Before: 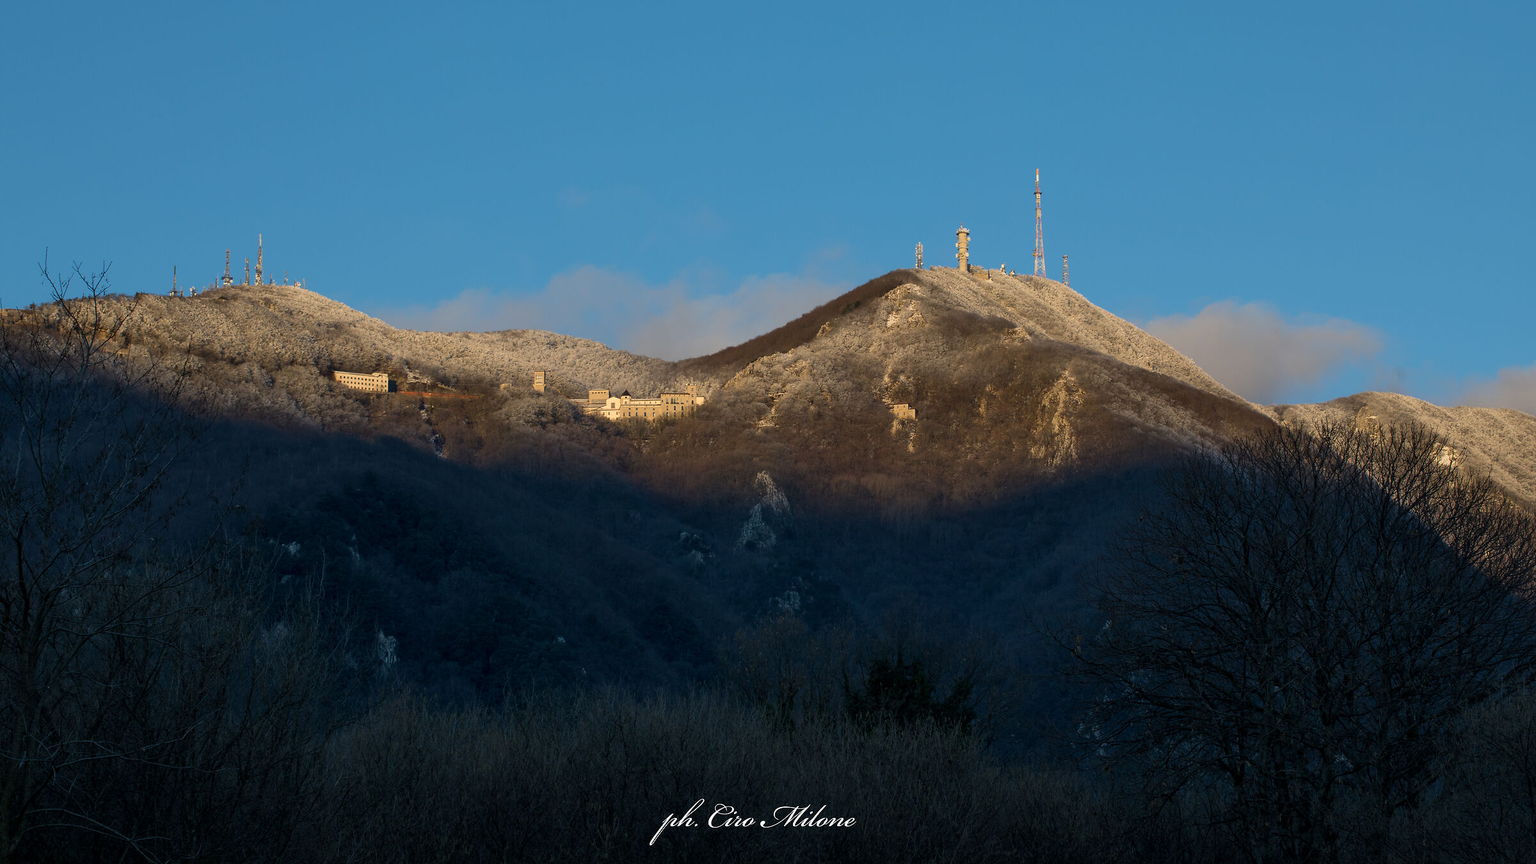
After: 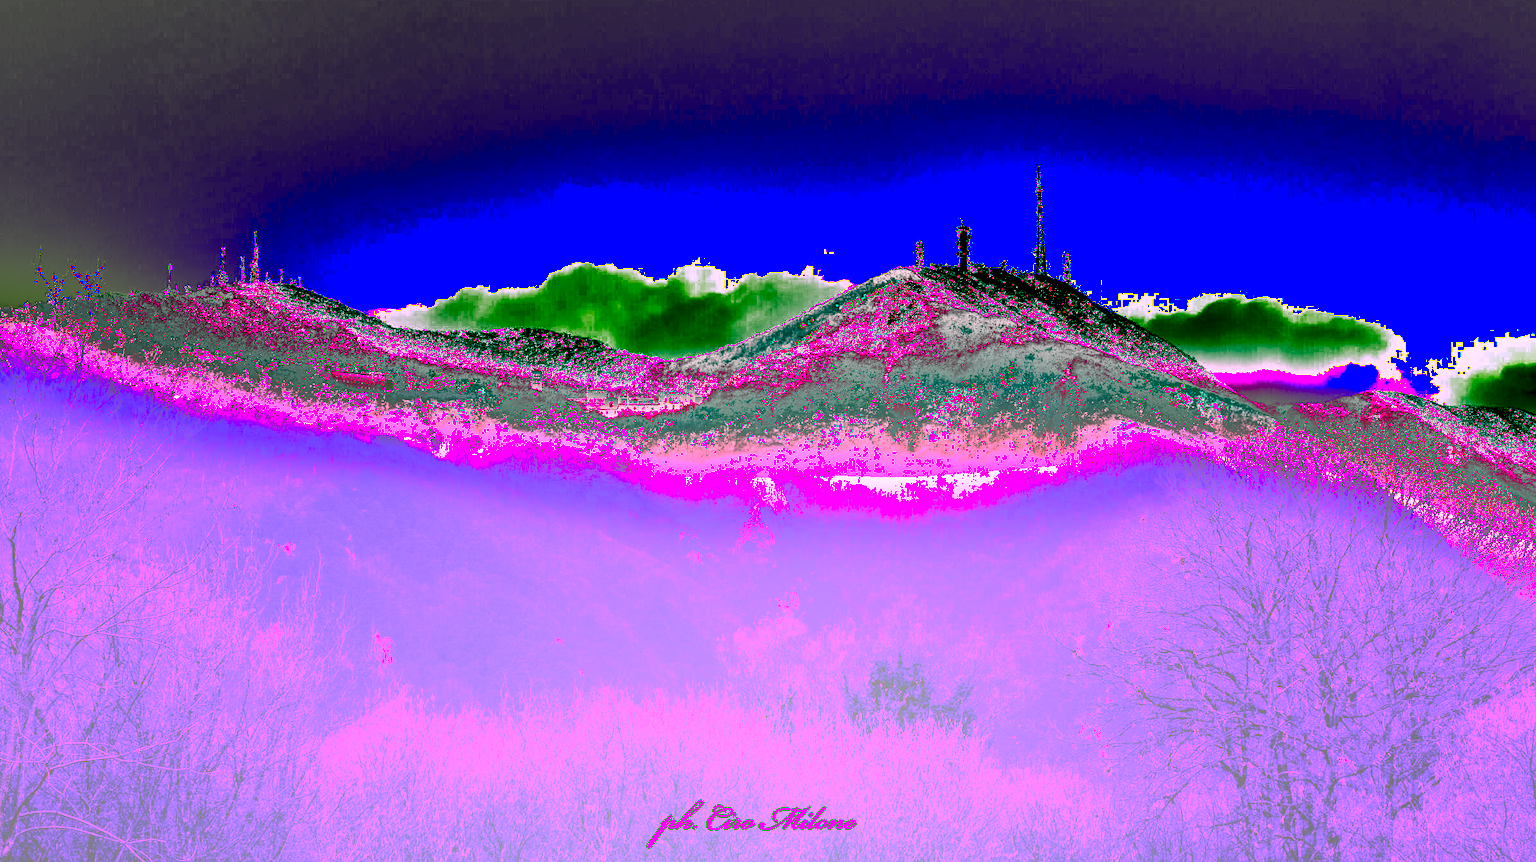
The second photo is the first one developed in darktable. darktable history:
local contrast: highlights 100%, shadows 100%, detail 120%, midtone range 0.2
shadows and highlights: shadows 19.13, highlights -83.41, soften with gaussian
crop: left 0.434%, top 0.485%, right 0.244%, bottom 0.386%
white balance: red 8, blue 8
bloom: size 85%, threshold 5%, strength 85%
